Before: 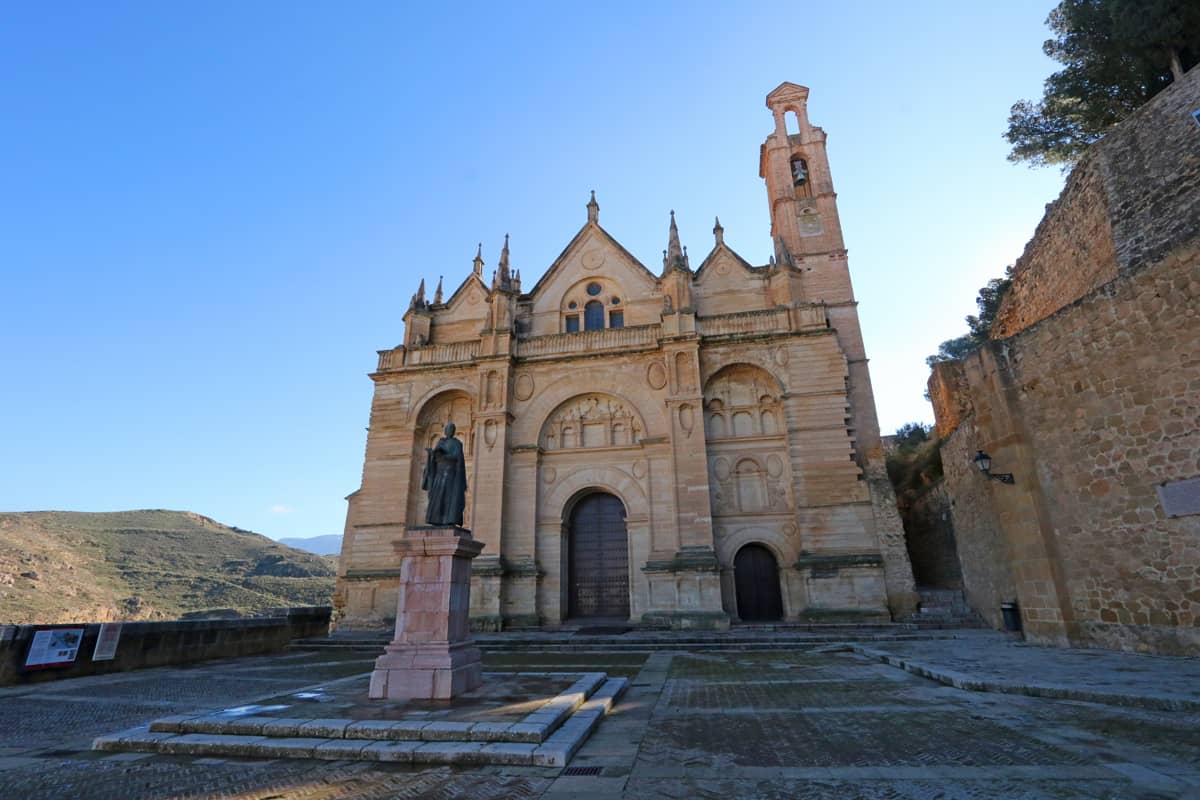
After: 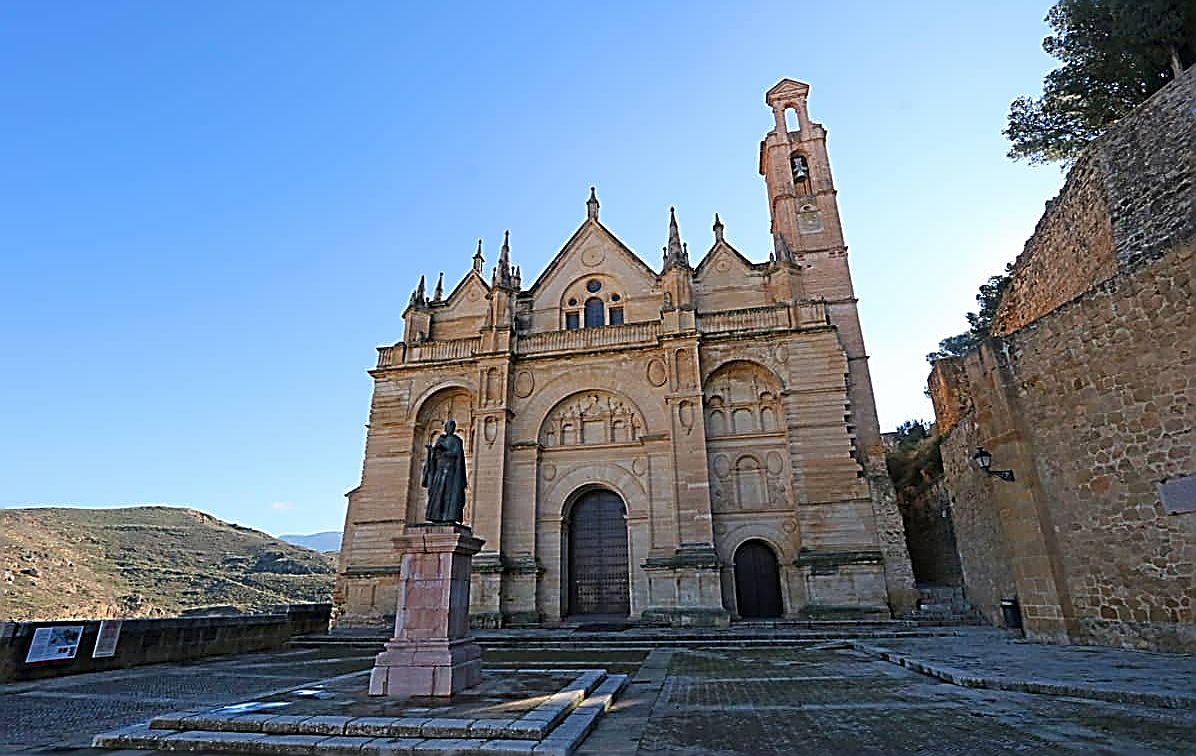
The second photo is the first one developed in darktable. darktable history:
crop: top 0.448%, right 0.264%, bottom 5.045%
sharpen: amount 2
